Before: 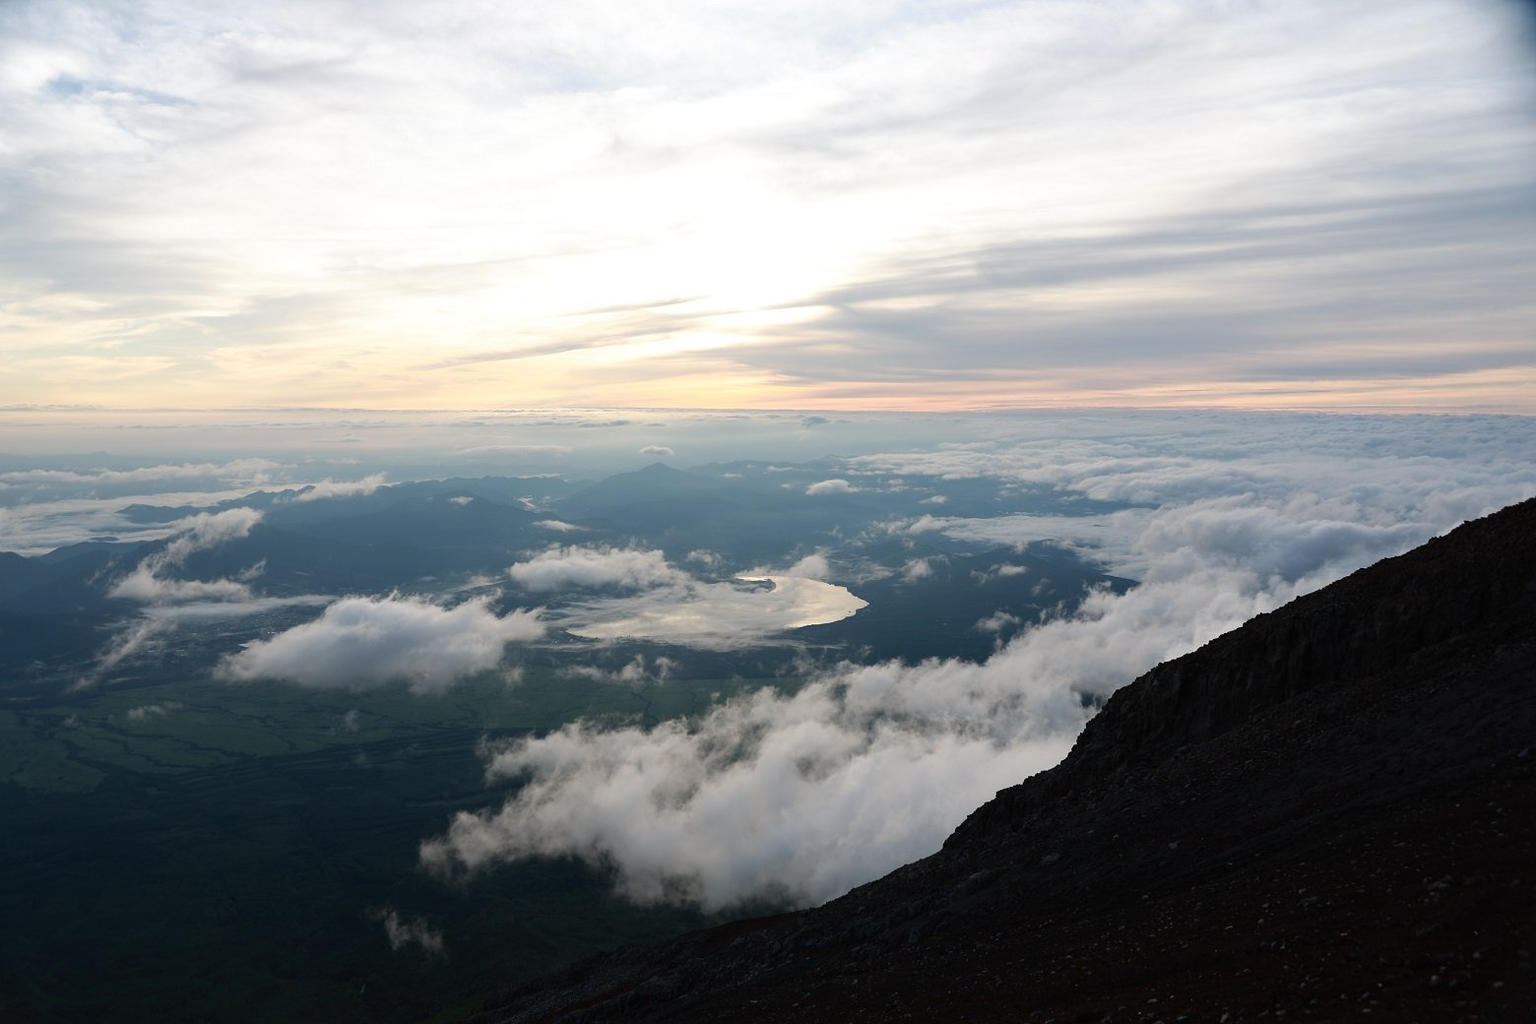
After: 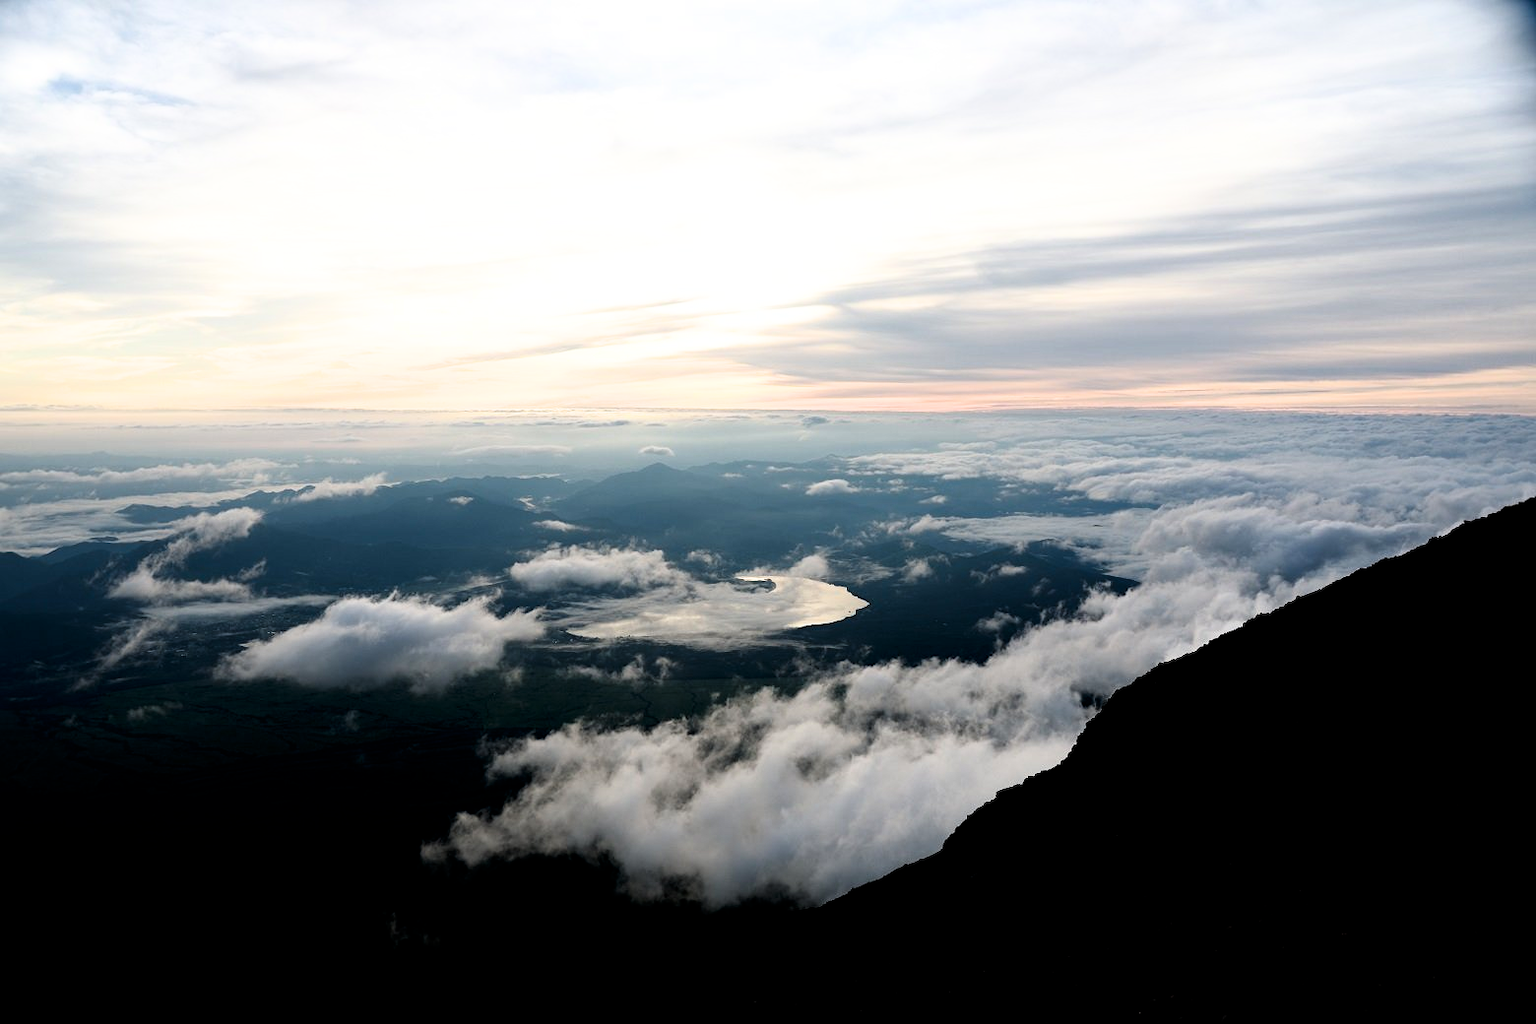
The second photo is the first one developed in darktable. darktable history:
contrast brightness saturation: contrast 0.12, brightness -0.12, saturation 0.2
filmic rgb: black relative exposure -3.64 EV, white relative exposure 2.44 EV, hardness 3.29
